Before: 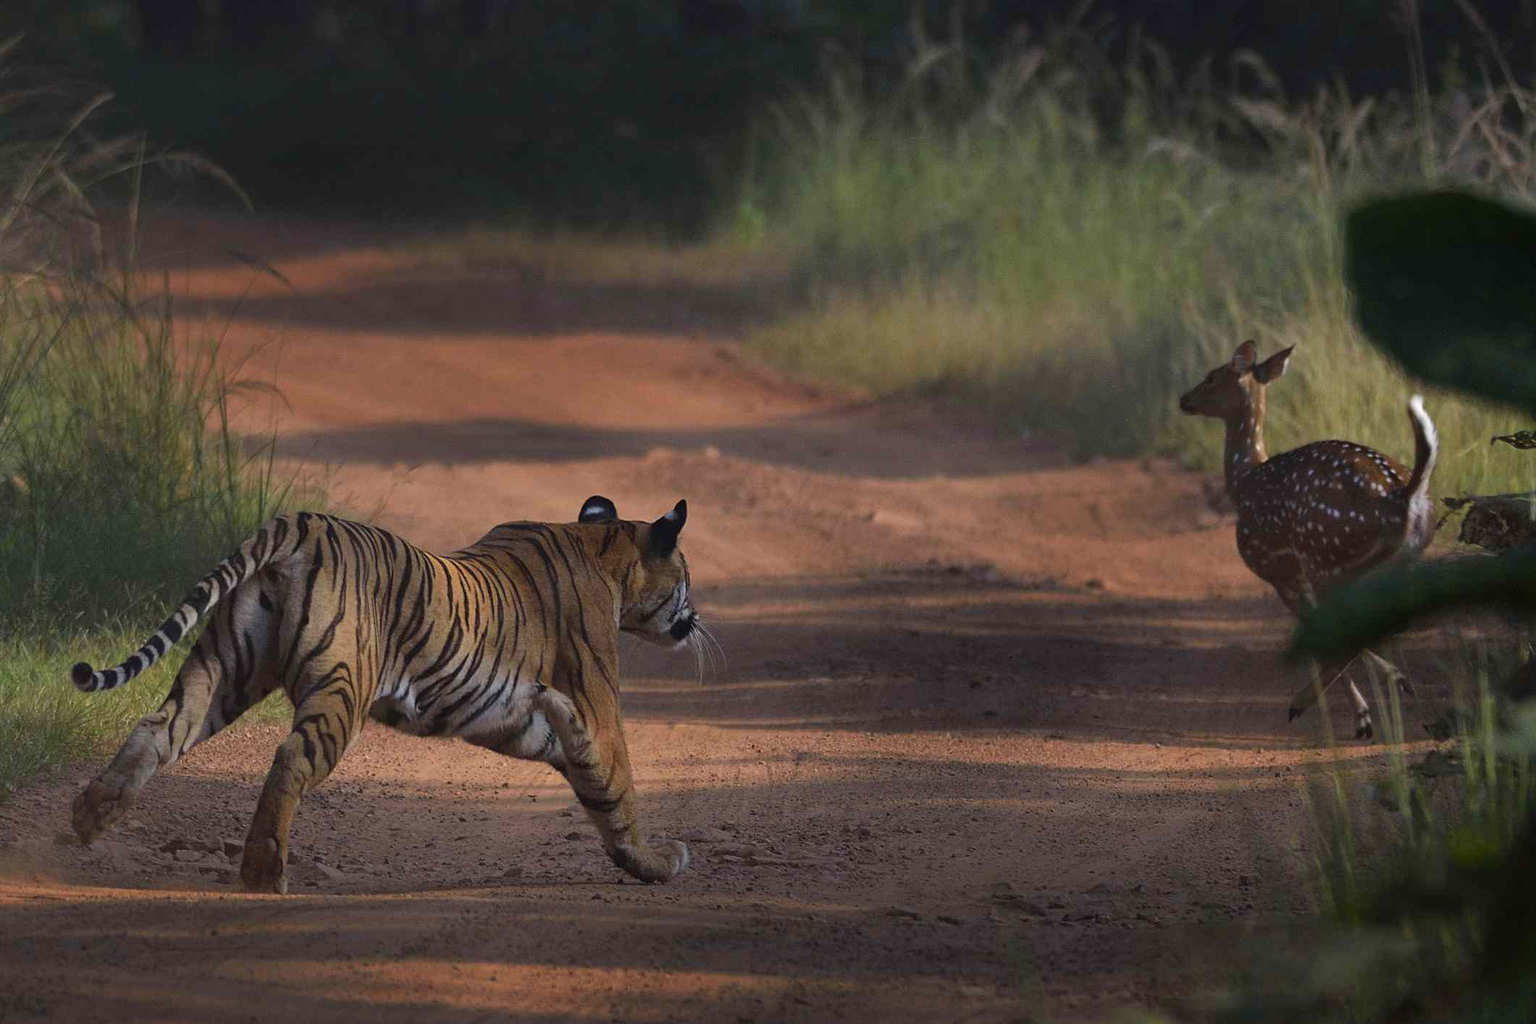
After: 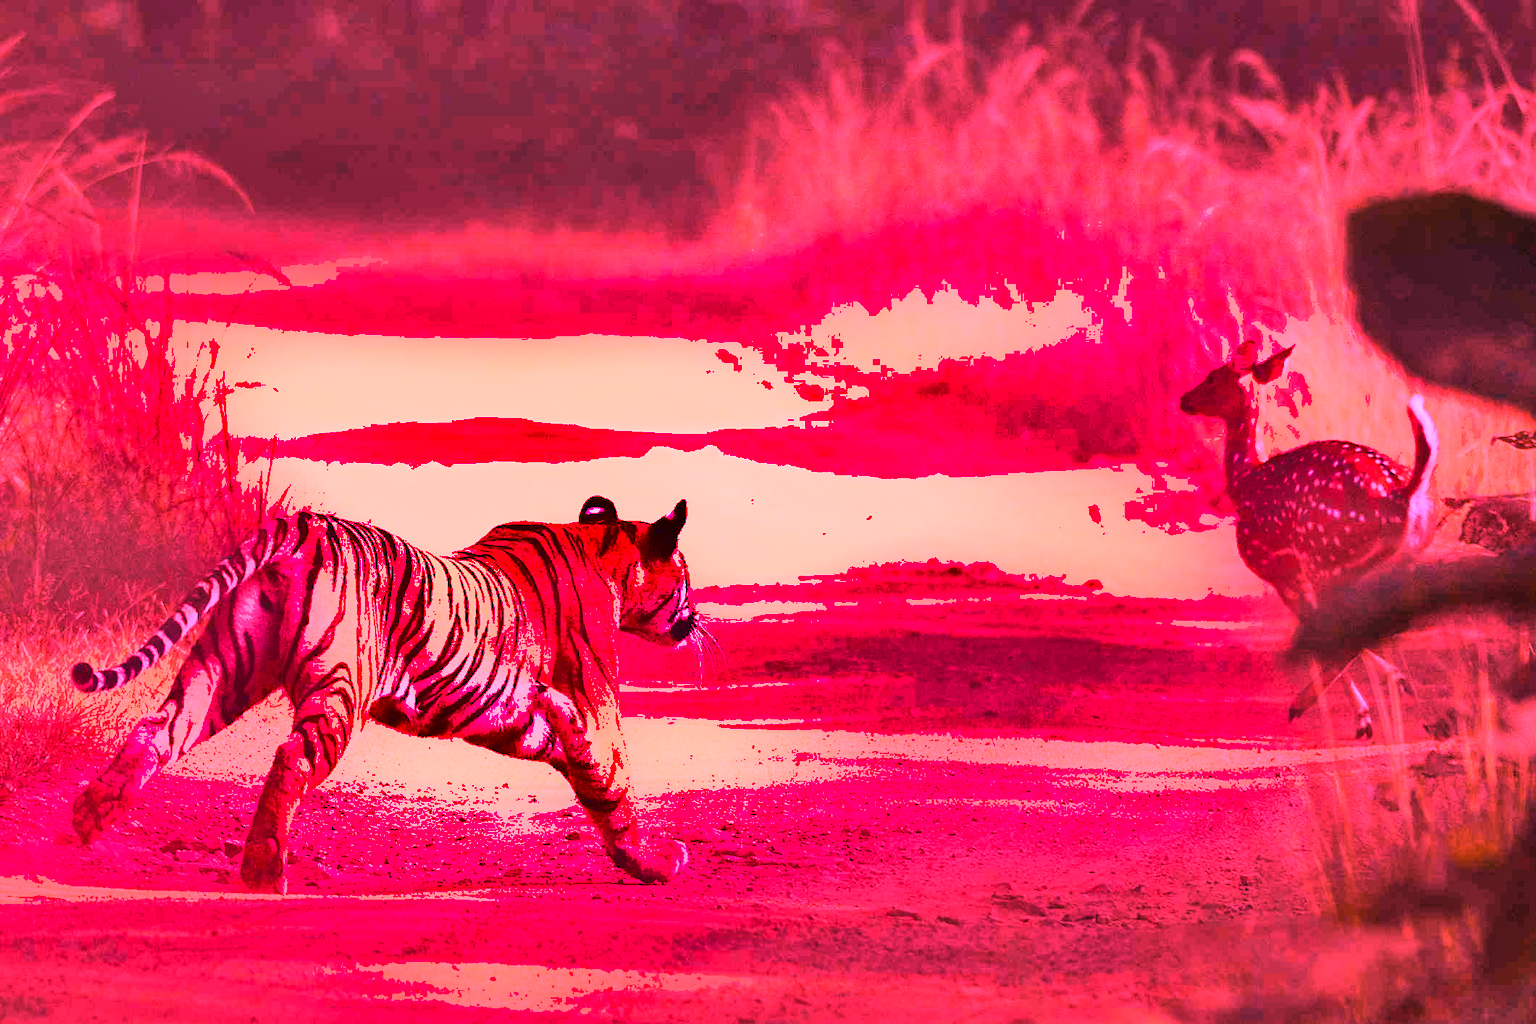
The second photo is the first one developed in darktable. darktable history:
white balance: red 4.26, blue 1.802
shadows and highlights: shadows 53, soften with gaussian
